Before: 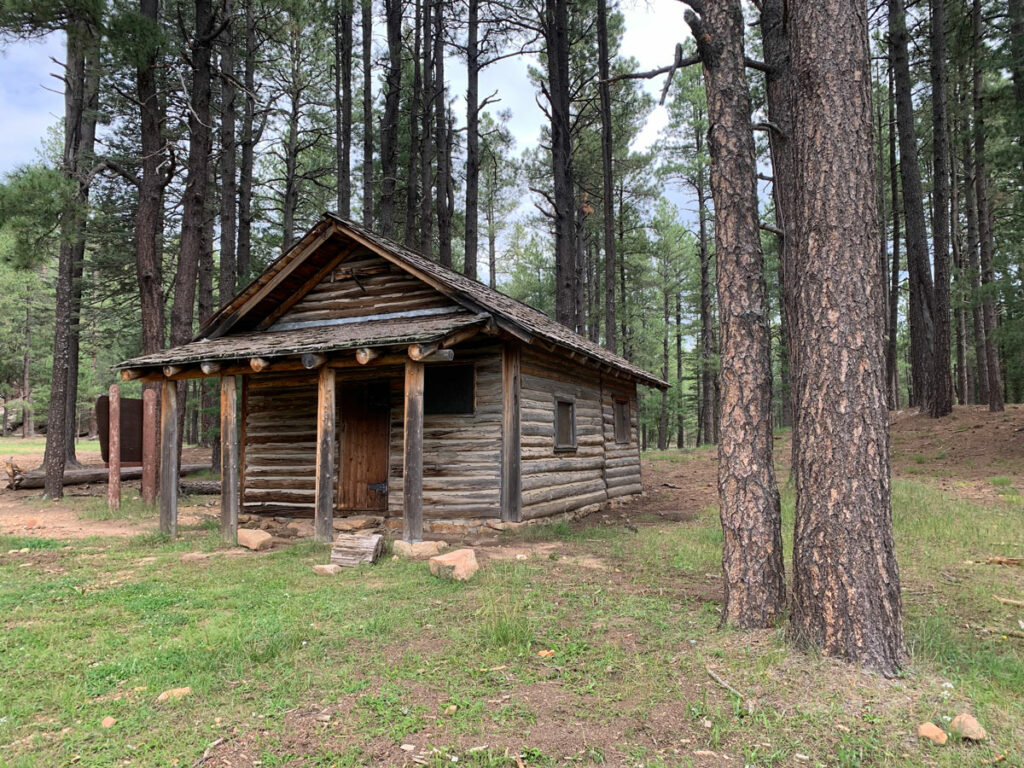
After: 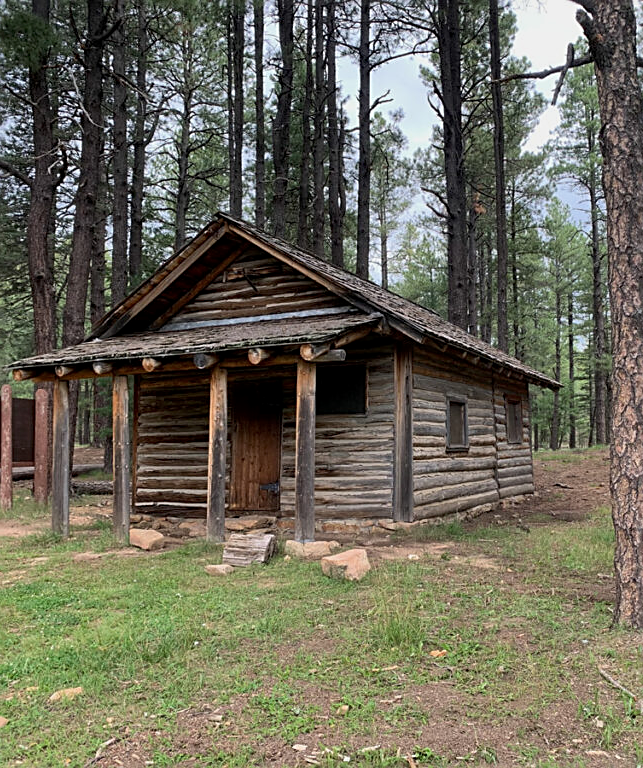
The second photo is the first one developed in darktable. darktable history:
sharpen: on, module defaults
crop: left 10.644%, right 26.528%
exposure: black level correction 0.001, exposure -0.2 EV, compensate highlight preservation false
